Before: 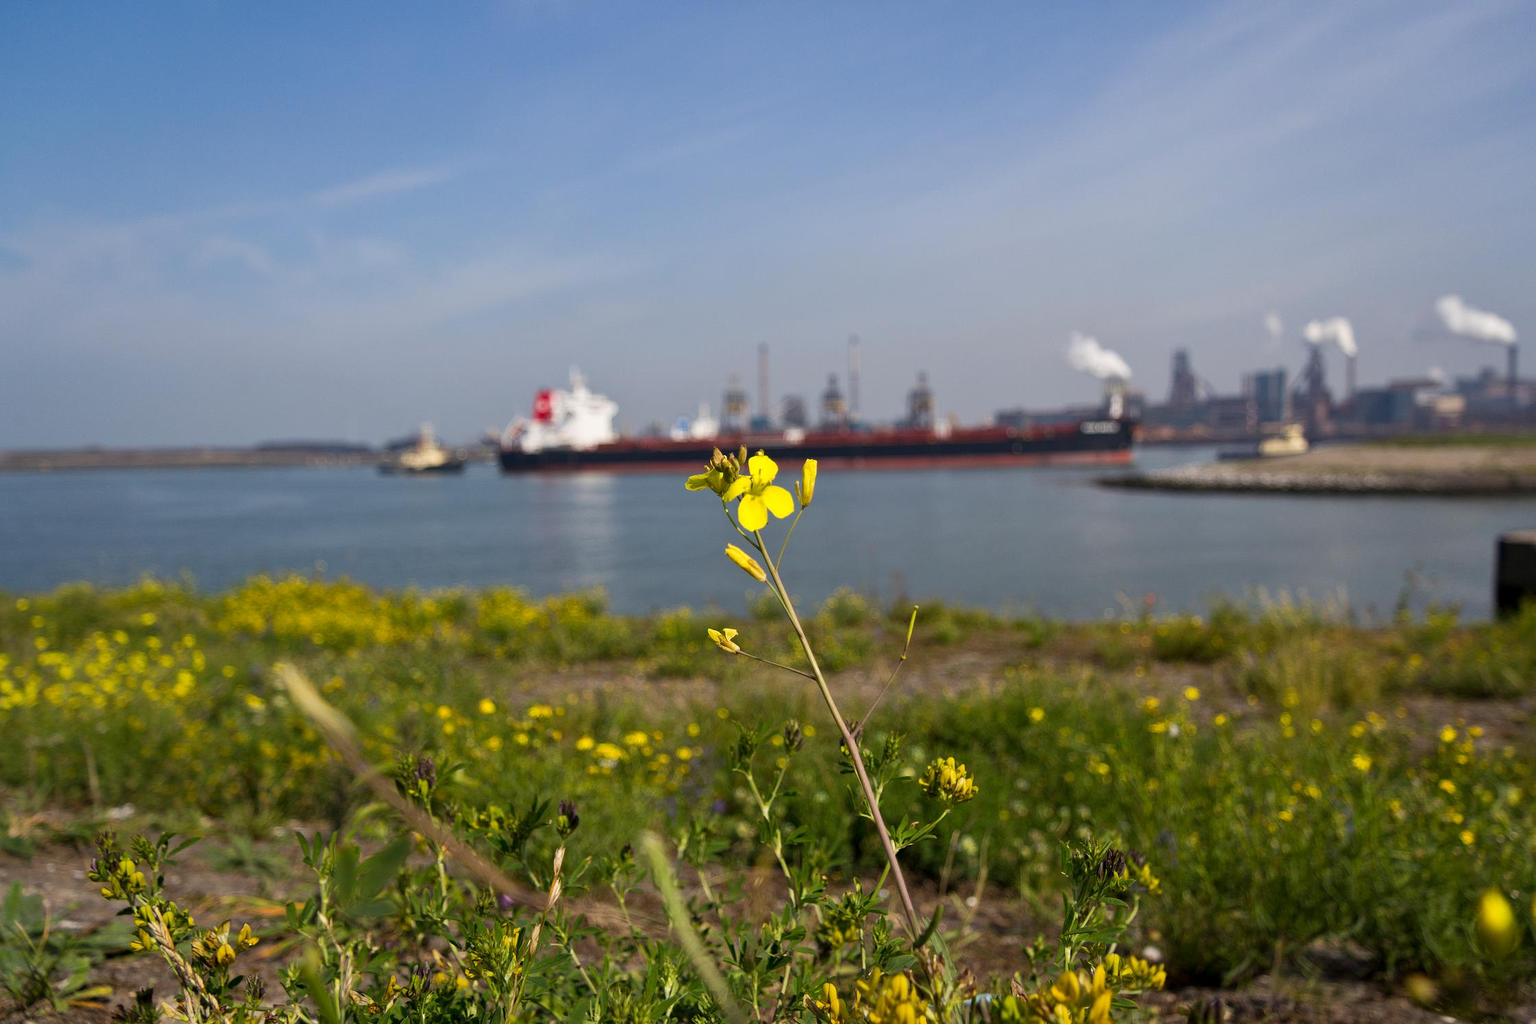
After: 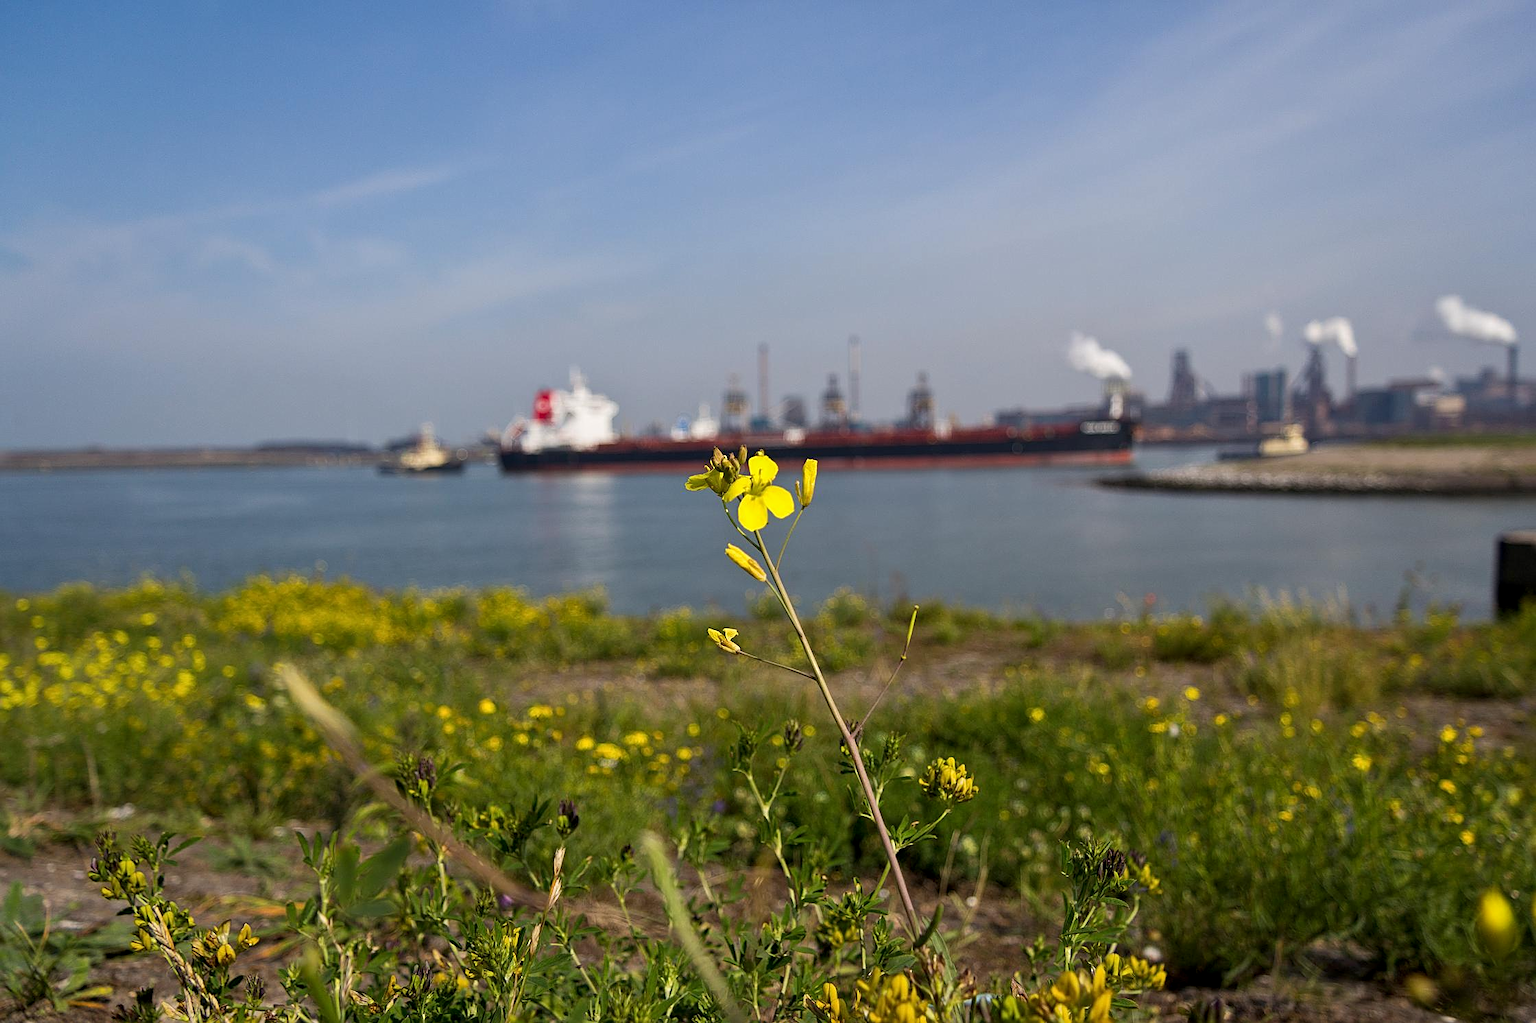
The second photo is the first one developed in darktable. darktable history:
sharpen: on, module defaults
local contrast: highlights 62%, shadows 106%, detail 107%, midtone range 0.529
